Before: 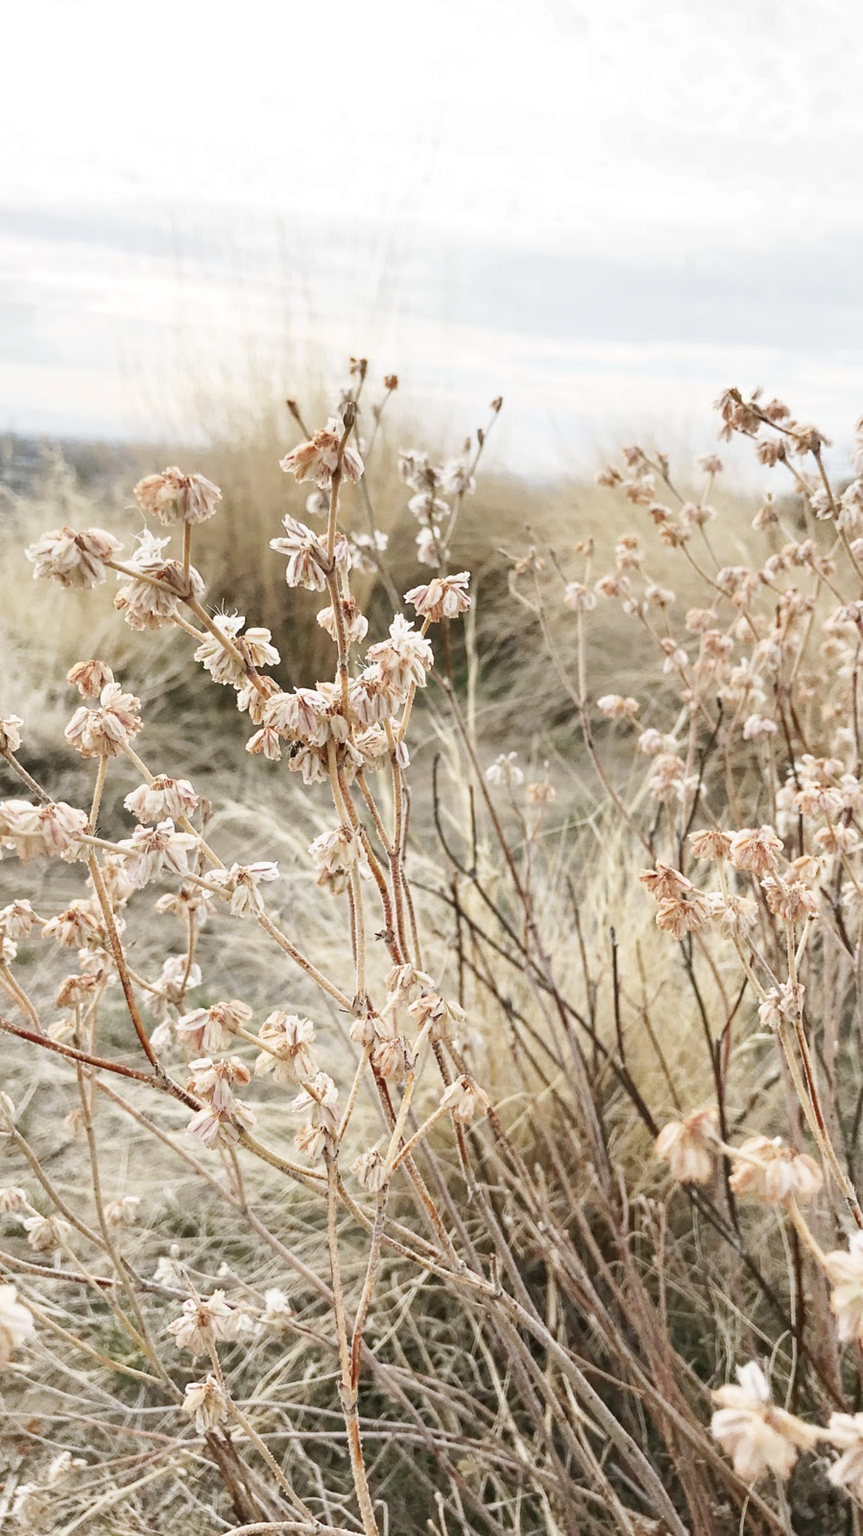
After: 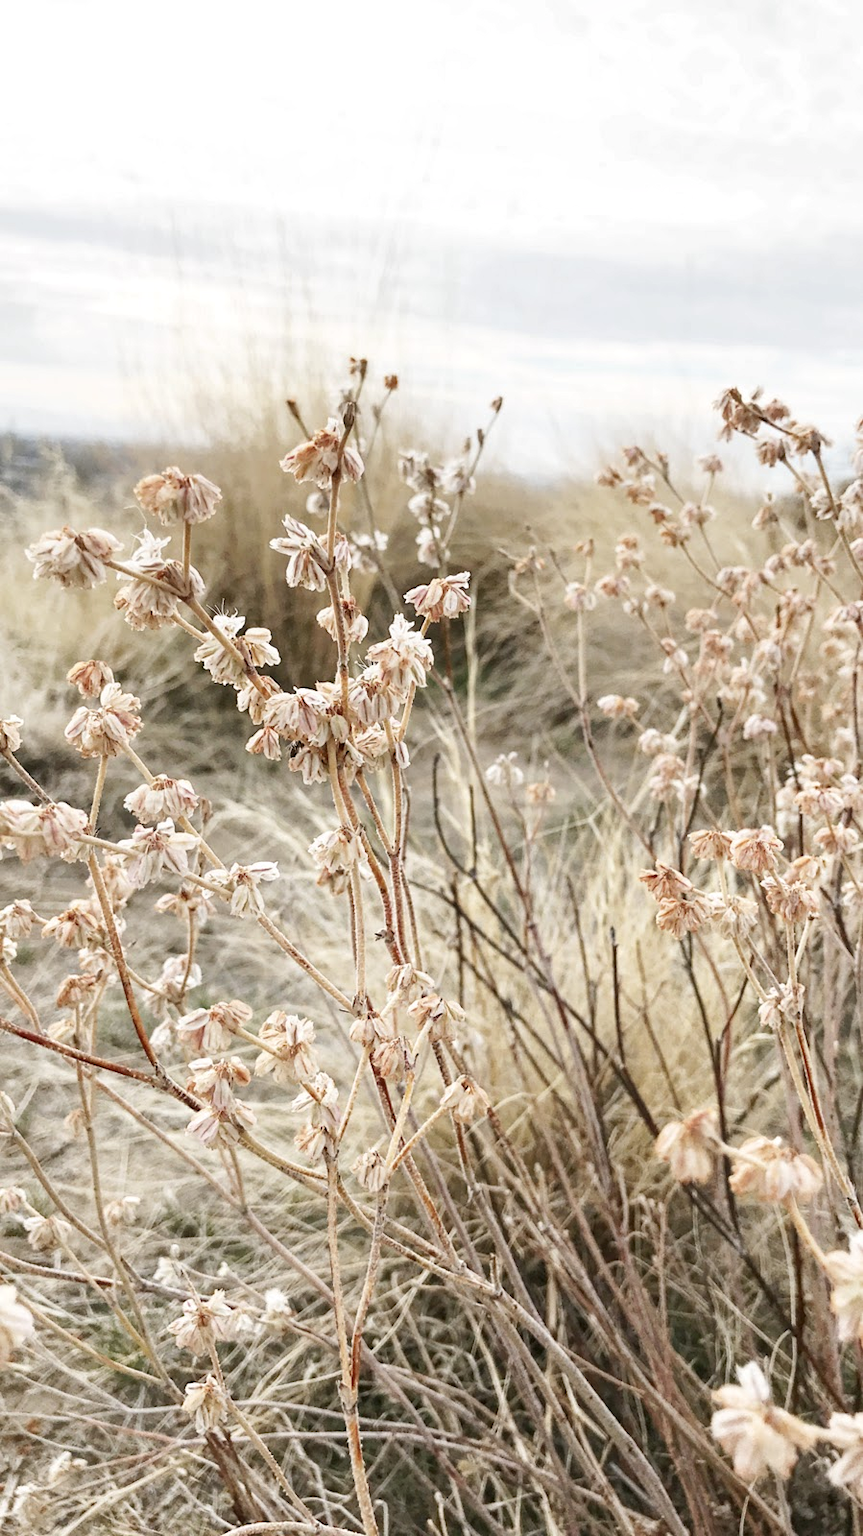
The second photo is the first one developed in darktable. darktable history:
local contrast: highlights 107%, shadows 101%, detail 119%, midtone range 0.2
